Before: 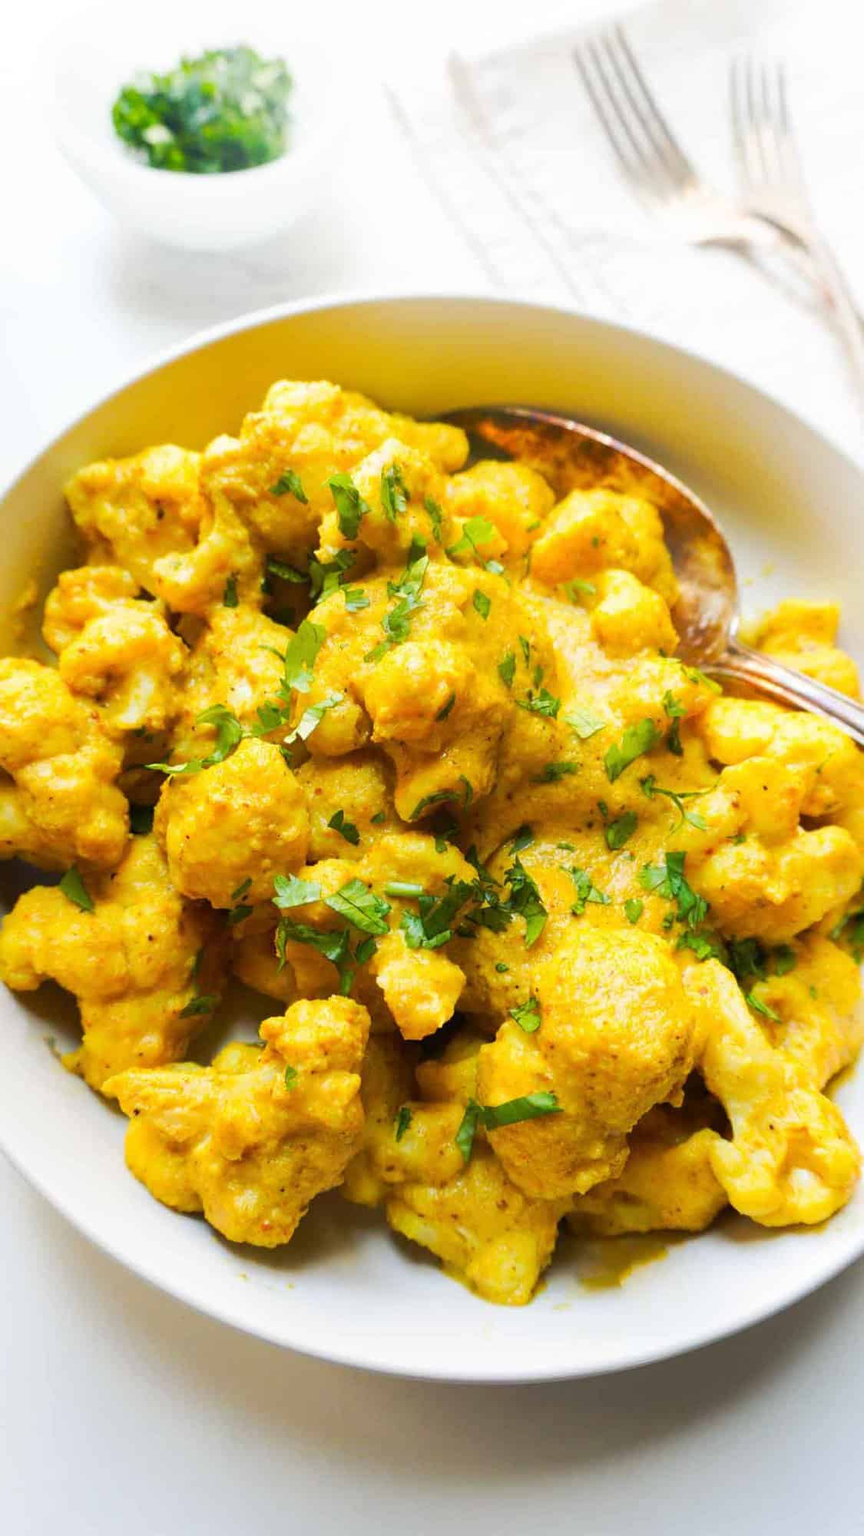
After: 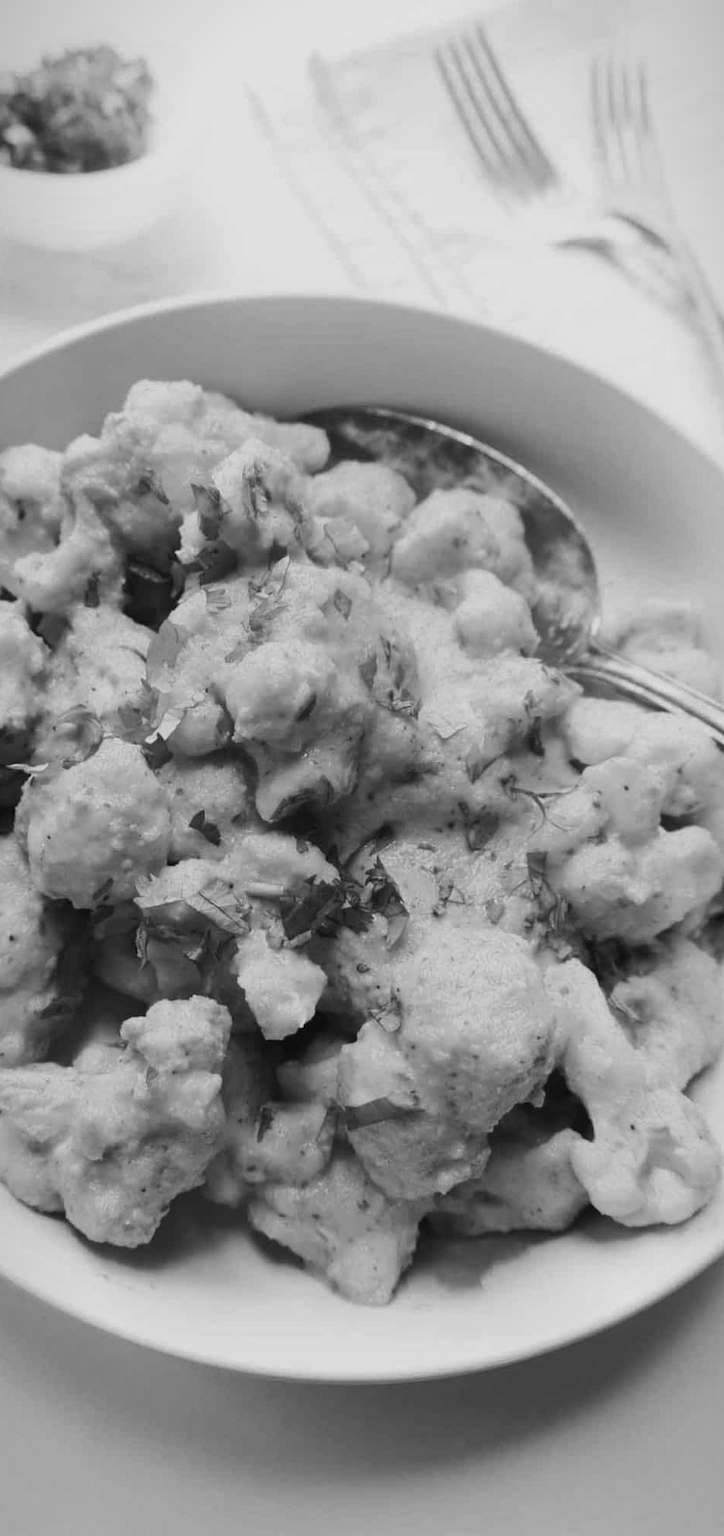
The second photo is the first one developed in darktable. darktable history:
vignetting: fall-off start 100%, fall-off radius 64.94%, automatic ratio true, unbound false
color balance rgb: shadows lift › luminance -10%, shadows lift › chroma 1%, shadows lift › hue 113°, power › luminance -15%, highlights gain › chroma 0.2%, highlights gain › hue 333°, global offset › luminance 0.5%, perceptual saturation grading › global saturation 20%, perceptual saturation grading › highlights -50%, perceptual saturation grading › shadows 25%, contrast -10%
crop: left 16.145%
monochrome: a 14.95, b -89.96
